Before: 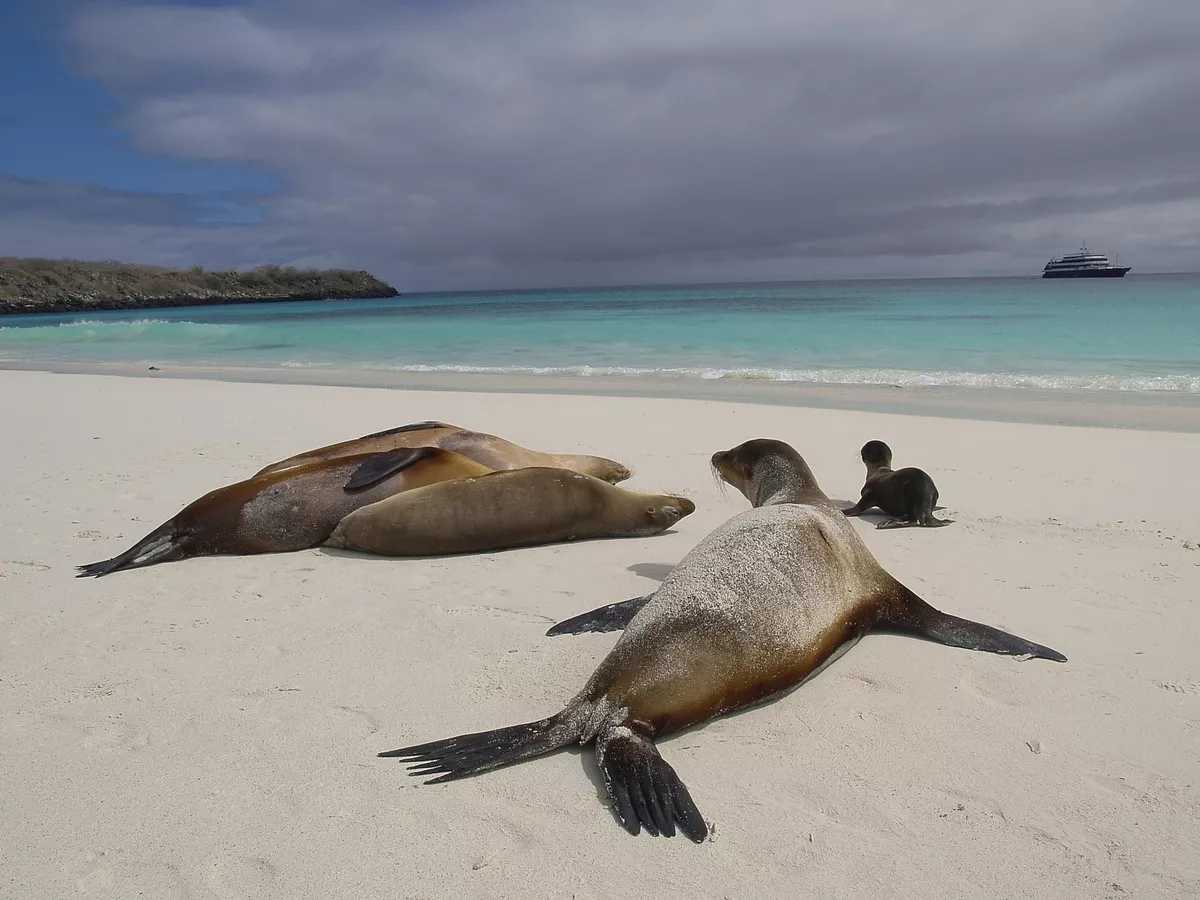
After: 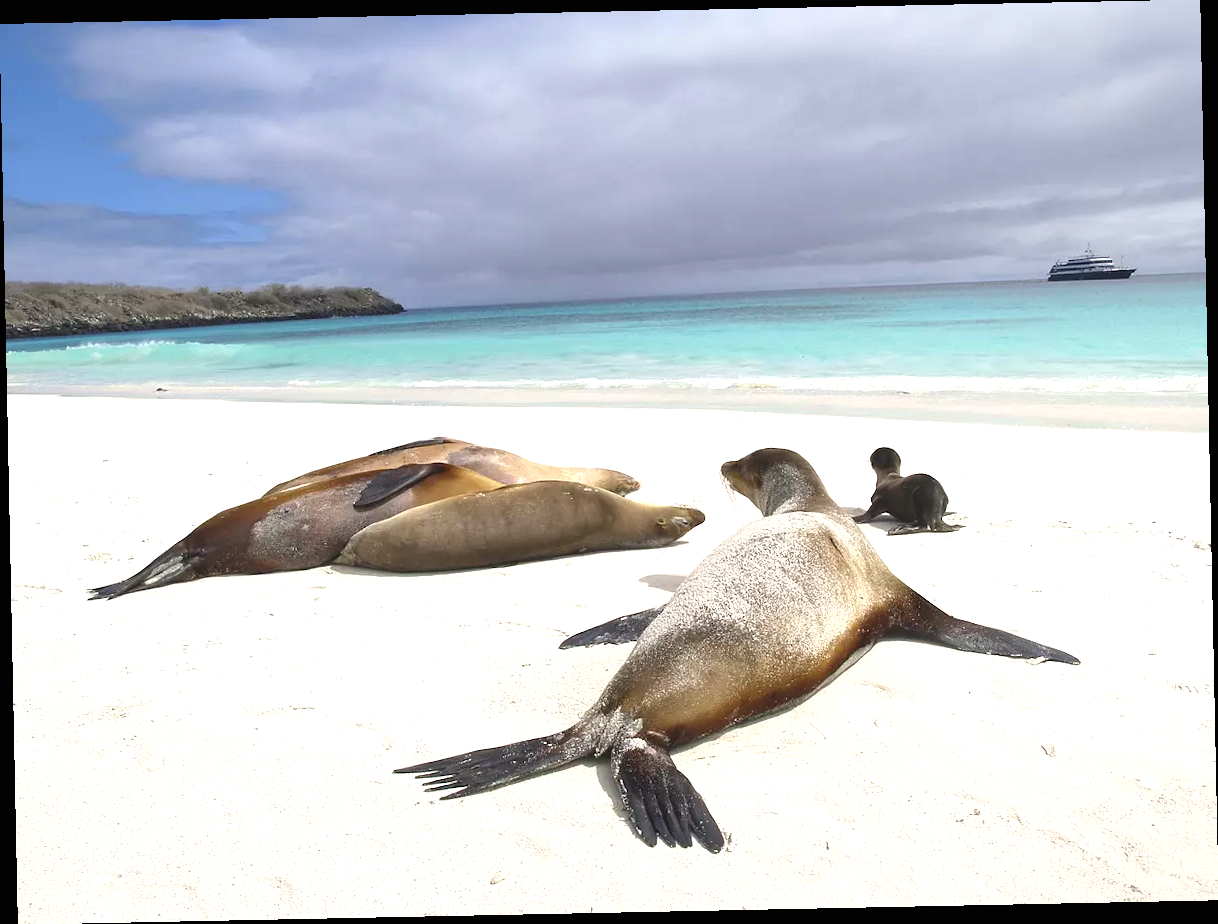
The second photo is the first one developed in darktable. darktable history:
rotate and perspective: rotation -1.17°, automatic cropping off
exposure: black level correction 0, exposure 1.3 EV, compensate exposure bias true, compensate highlight preservation false
